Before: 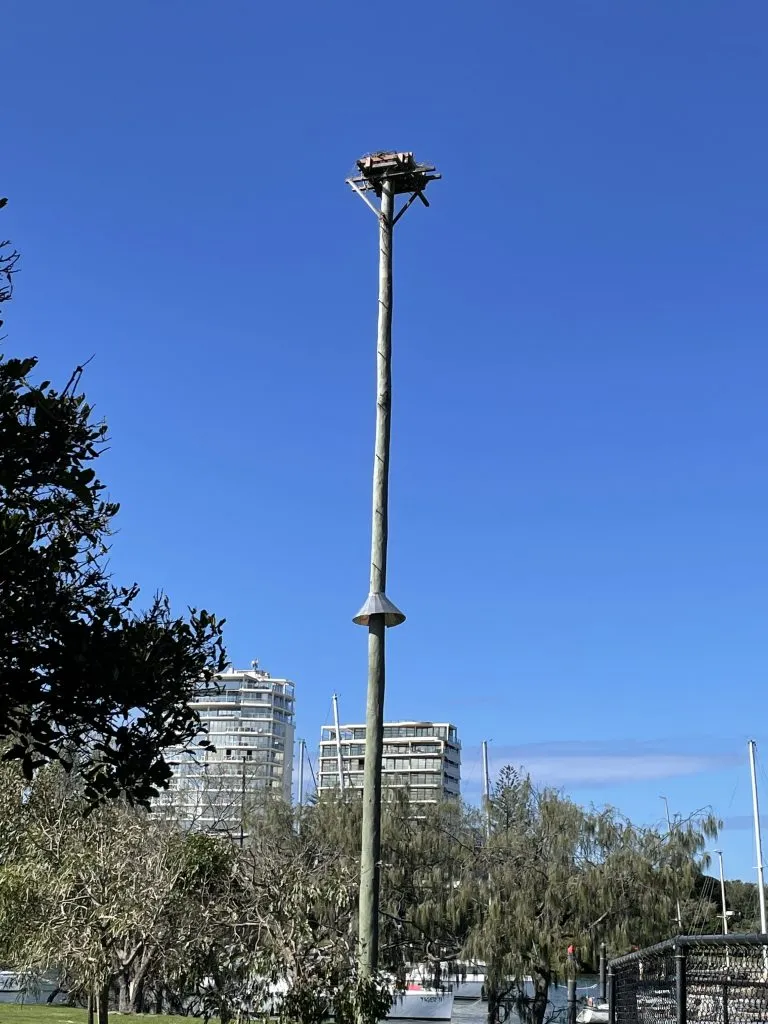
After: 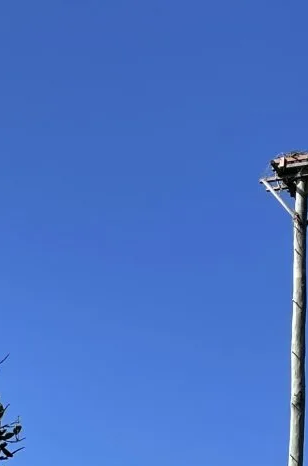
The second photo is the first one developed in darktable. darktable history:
crop and rotate: left 11.249%, top 0.079%, right 48.586%, bottom 54.364%
